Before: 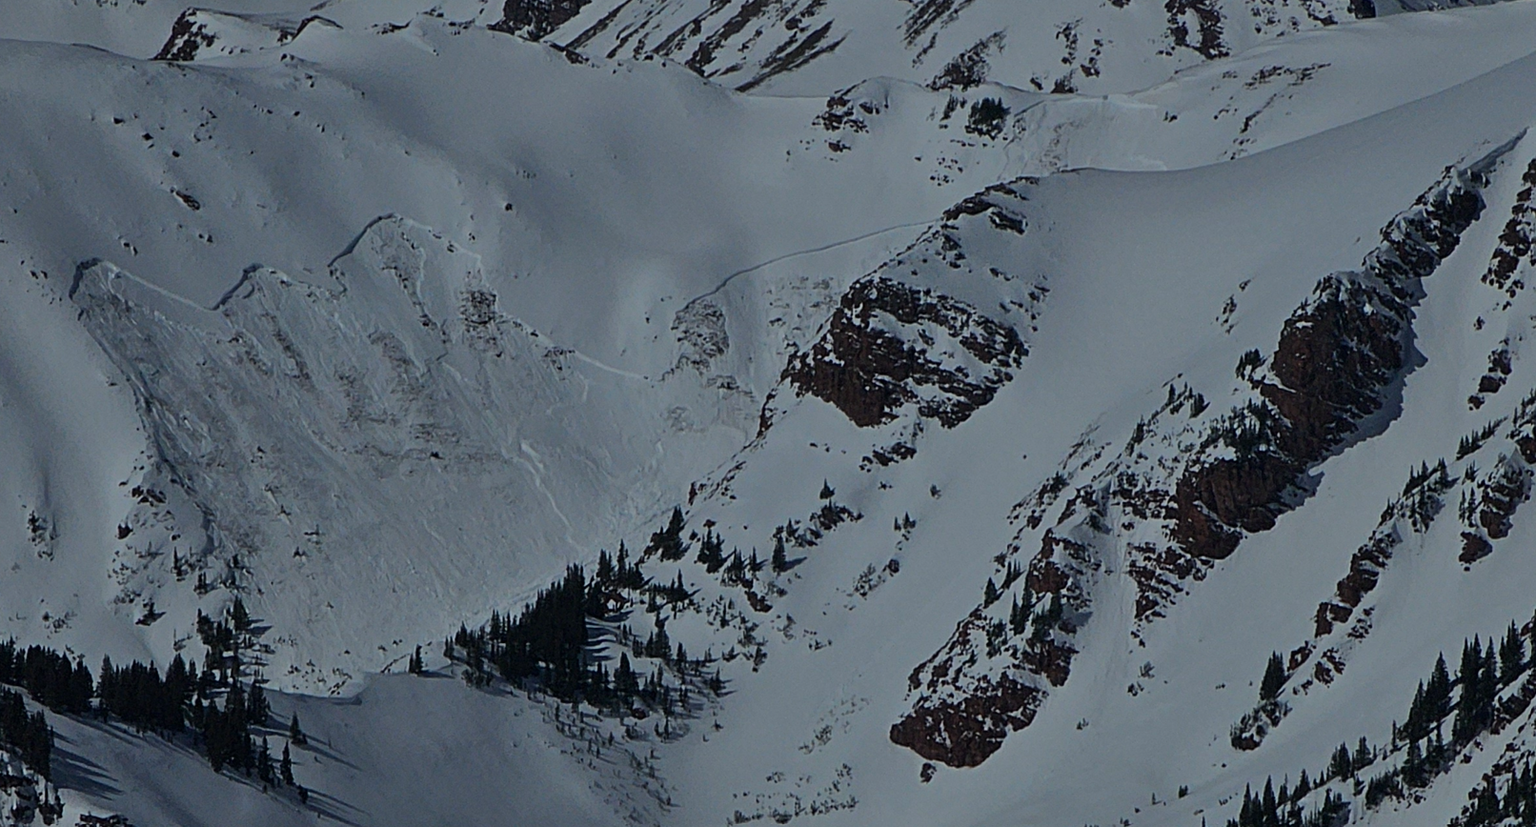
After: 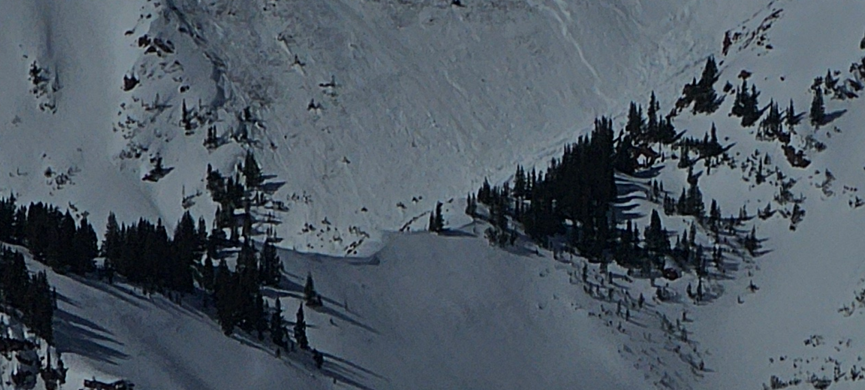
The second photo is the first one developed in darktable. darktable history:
crop and rotate: top 54.781%, right 46.293%, bottom 0.227%
